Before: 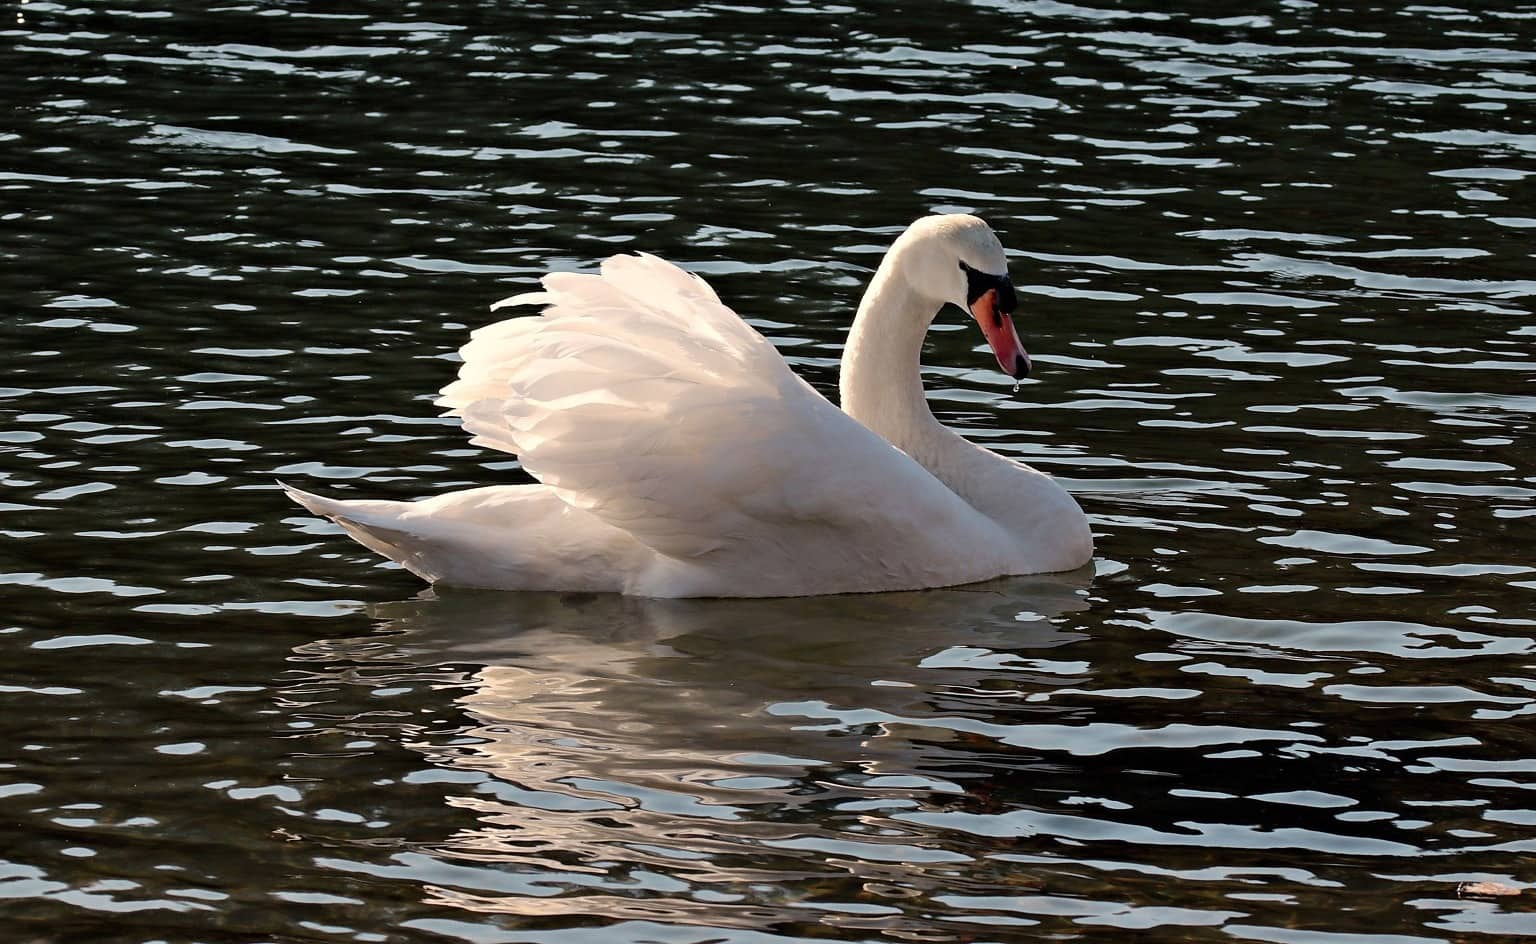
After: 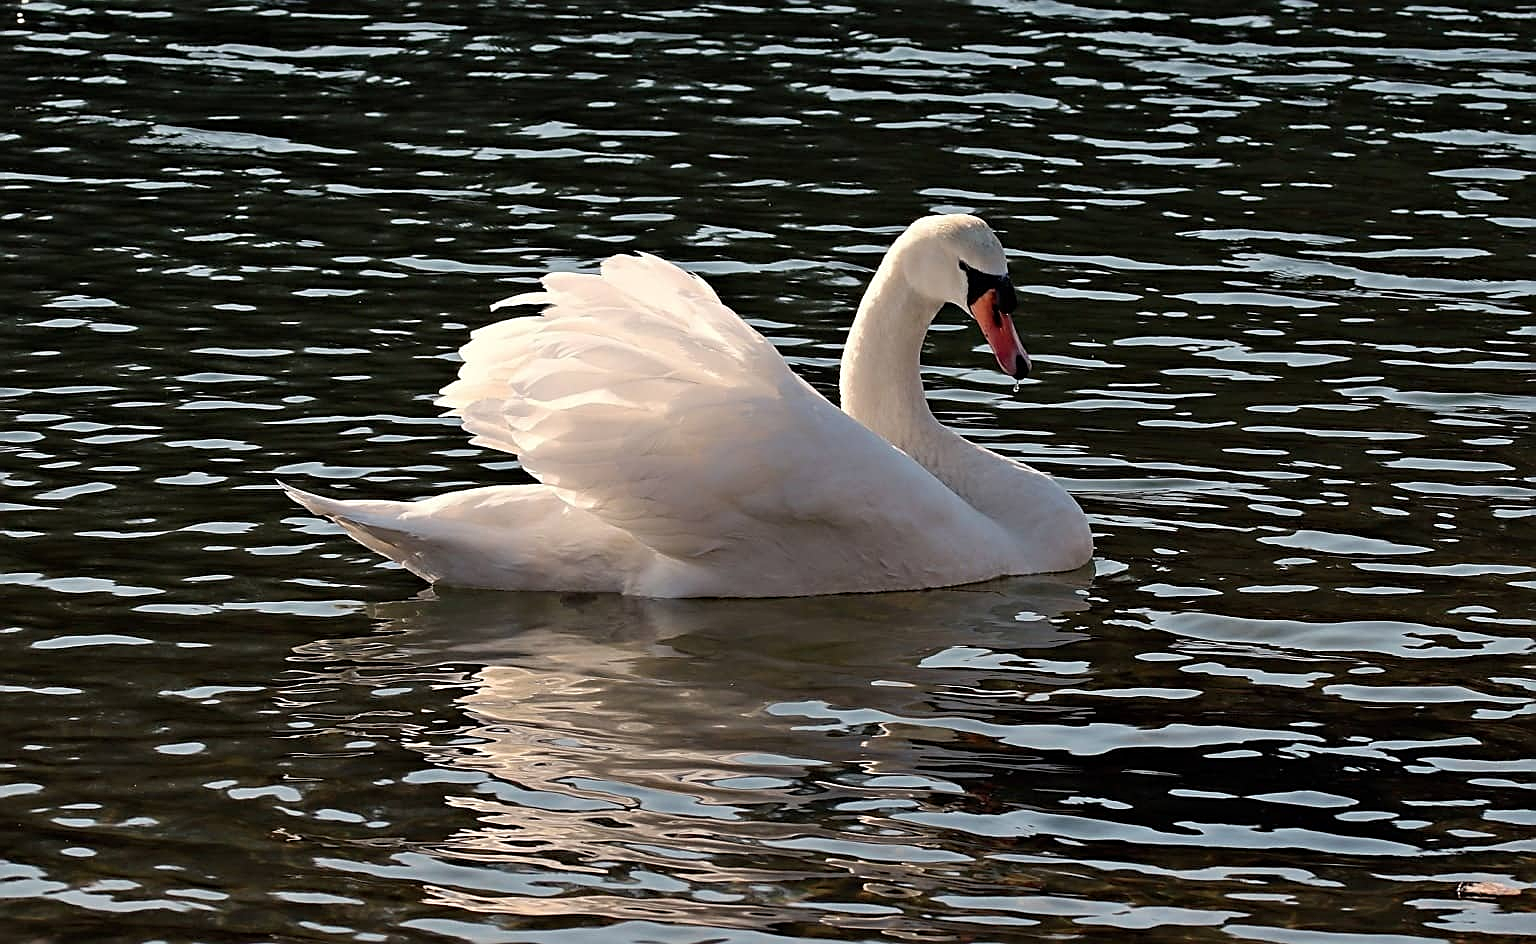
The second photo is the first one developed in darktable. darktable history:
sharpen: on, module defaults
haze removal: strength 0.029, distance 0.256, compatibility mode true, adaptive false
